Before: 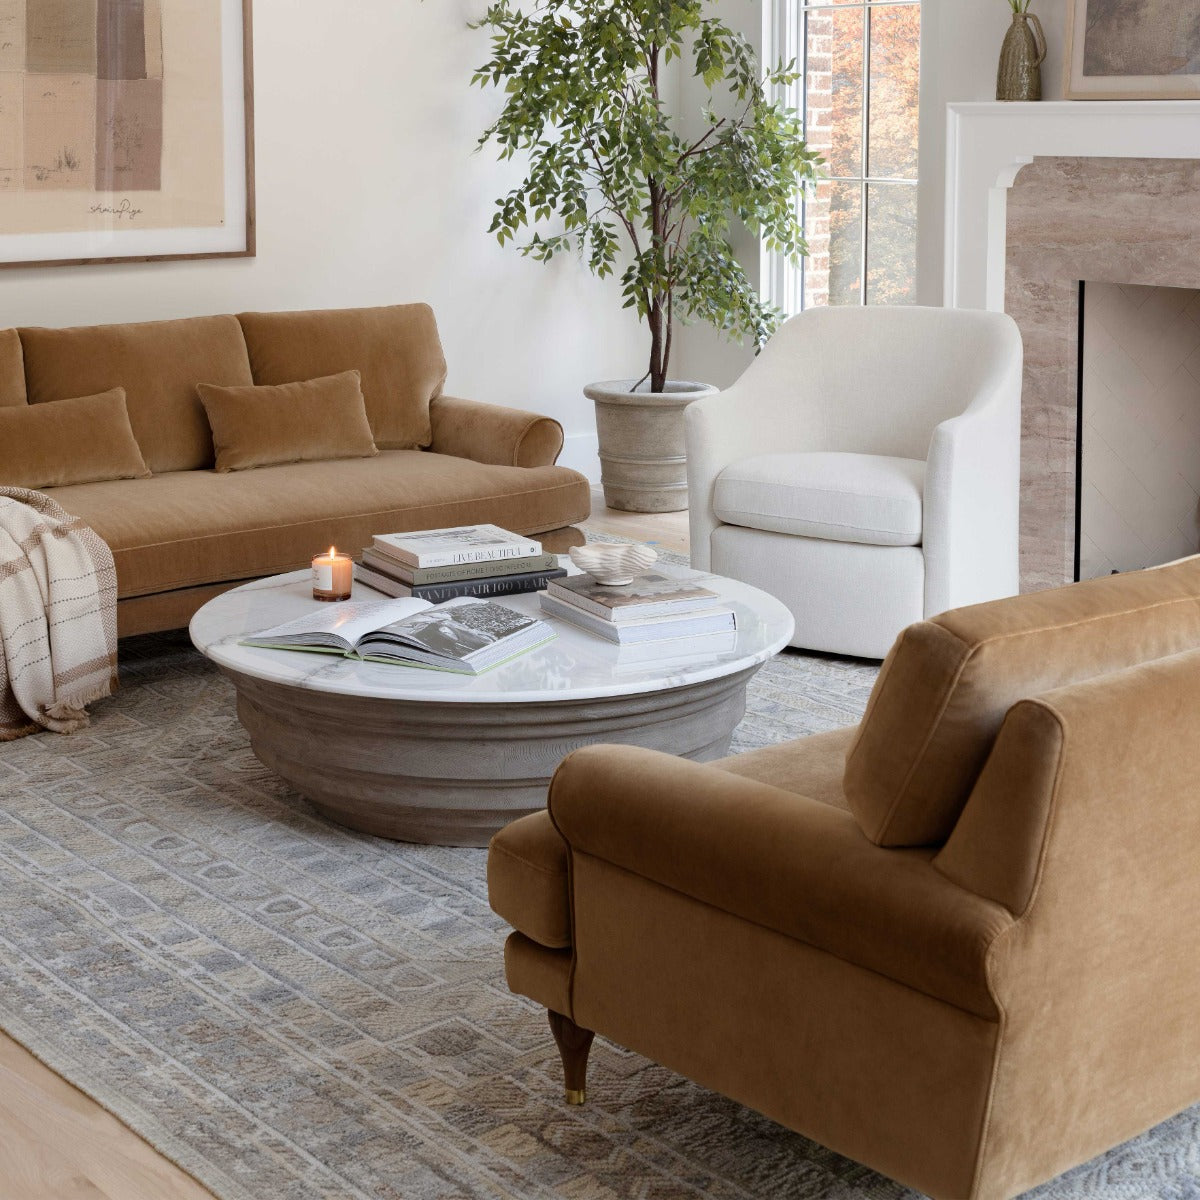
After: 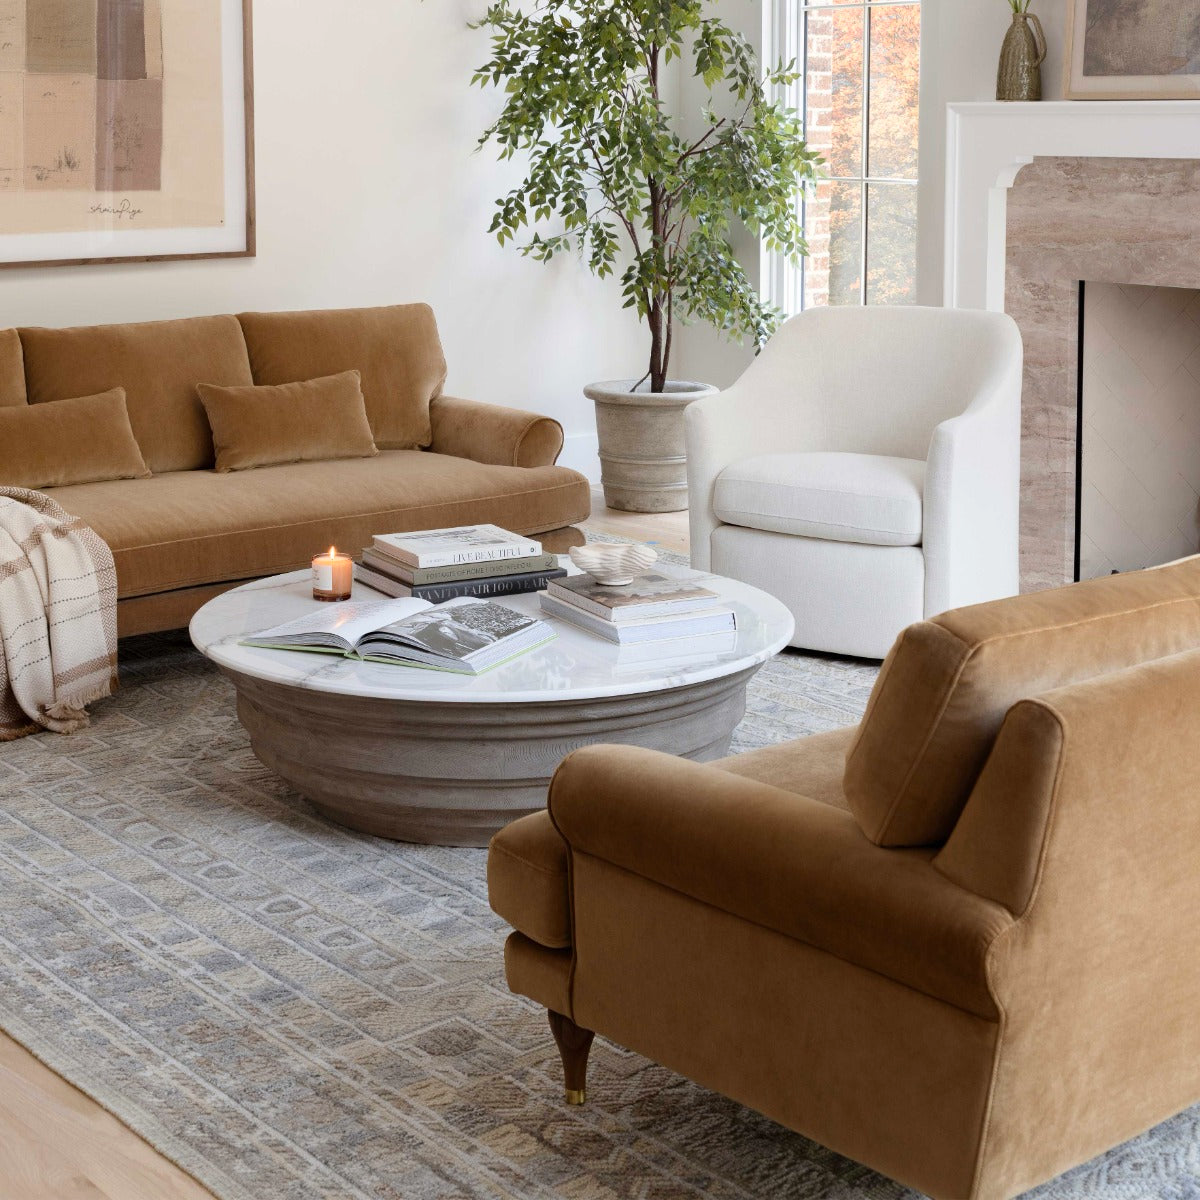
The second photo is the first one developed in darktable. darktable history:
contrast brightness saturation: contrast 0.101, brightness 0.038, saturation 0.089
